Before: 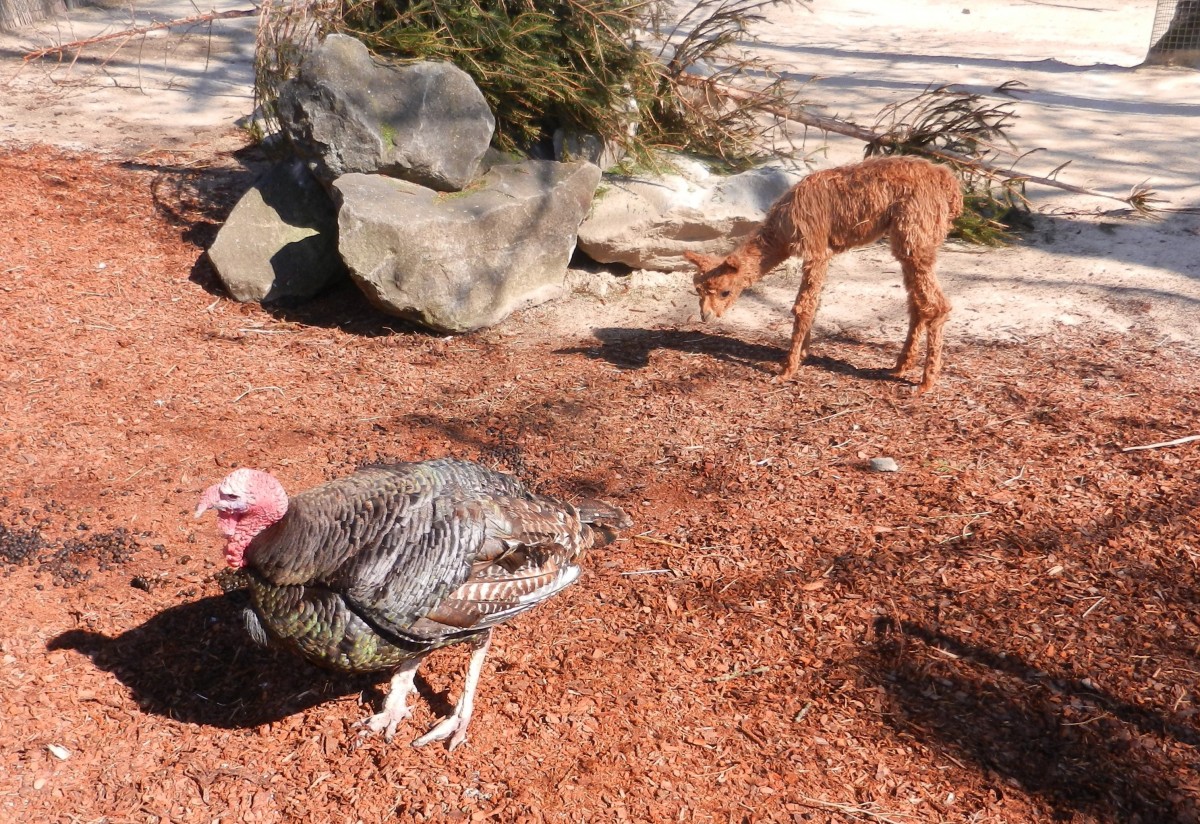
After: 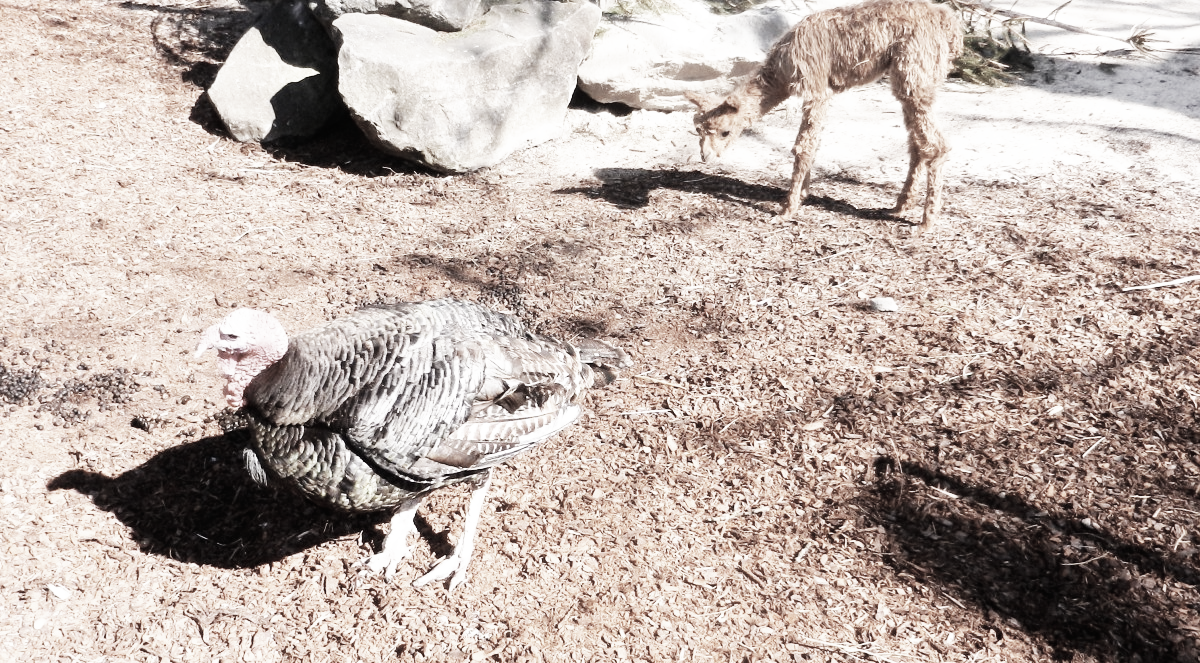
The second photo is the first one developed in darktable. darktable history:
color correction: highlights b* -0.058, saturation 0.241
crop and rotate: top 19.452%
base curve: curves: ch0 [(0, 0) (0.007, 0.004) (0.027, 0.03) (0.046, 0.07) (0.207, 0.54) (0.442, 0.872) (0.673, 0.972) (1, 1)], preserve colors none
